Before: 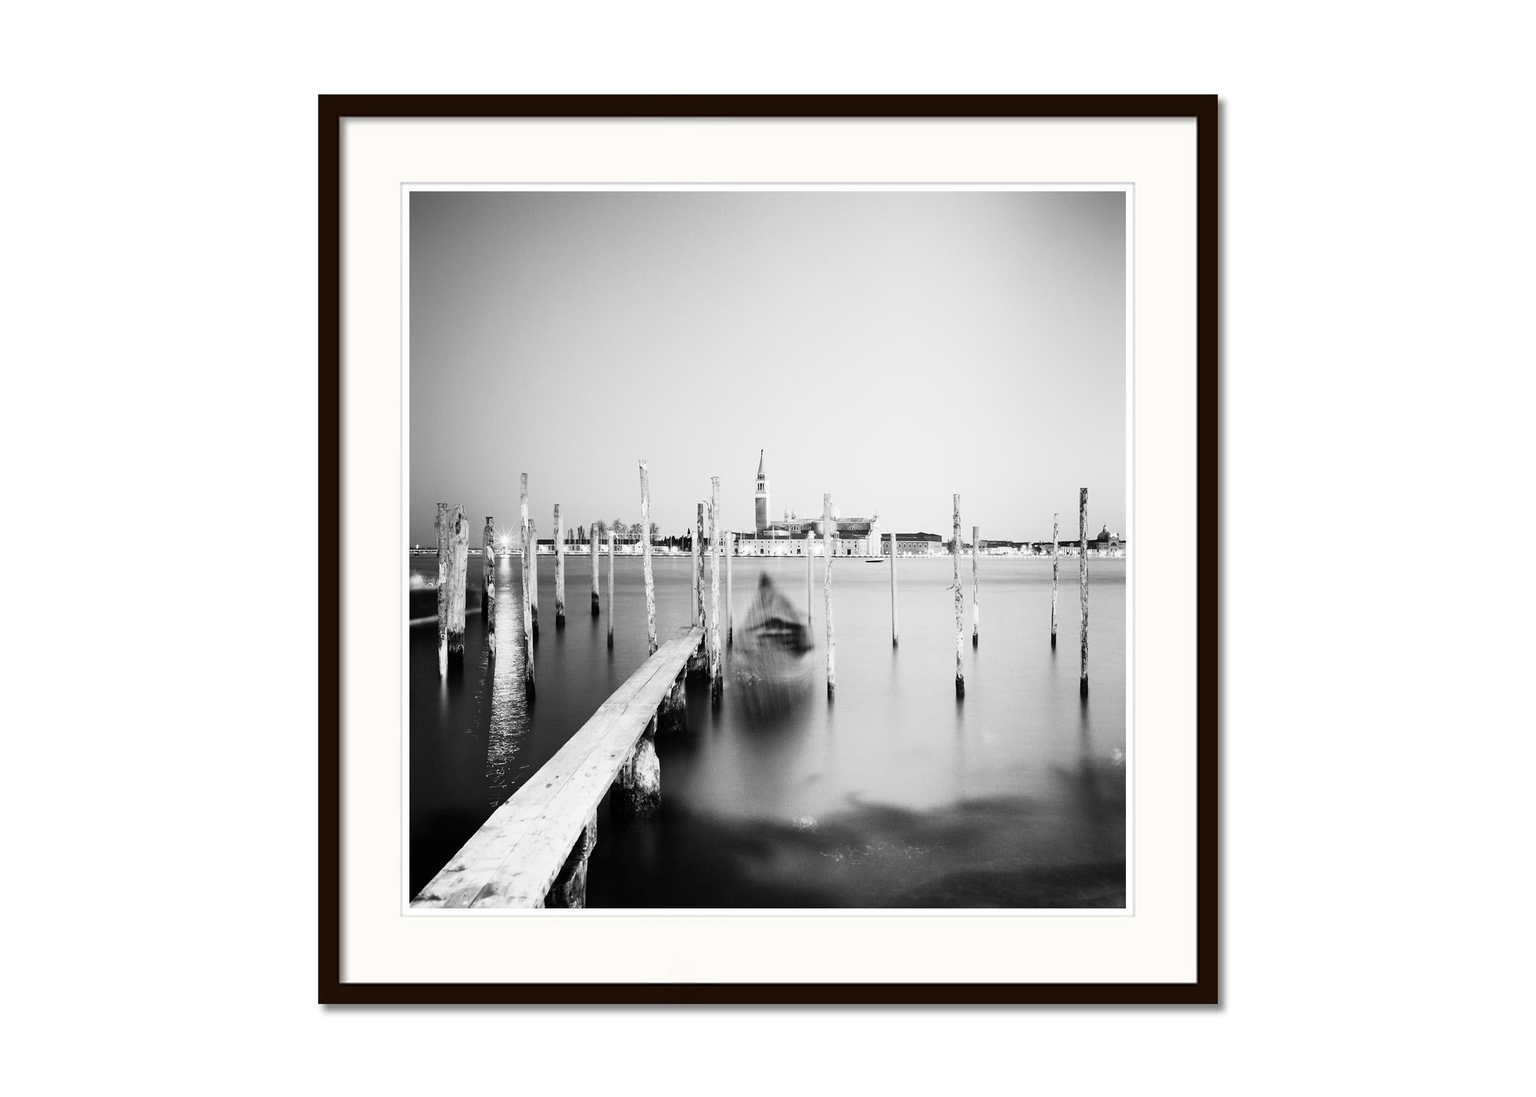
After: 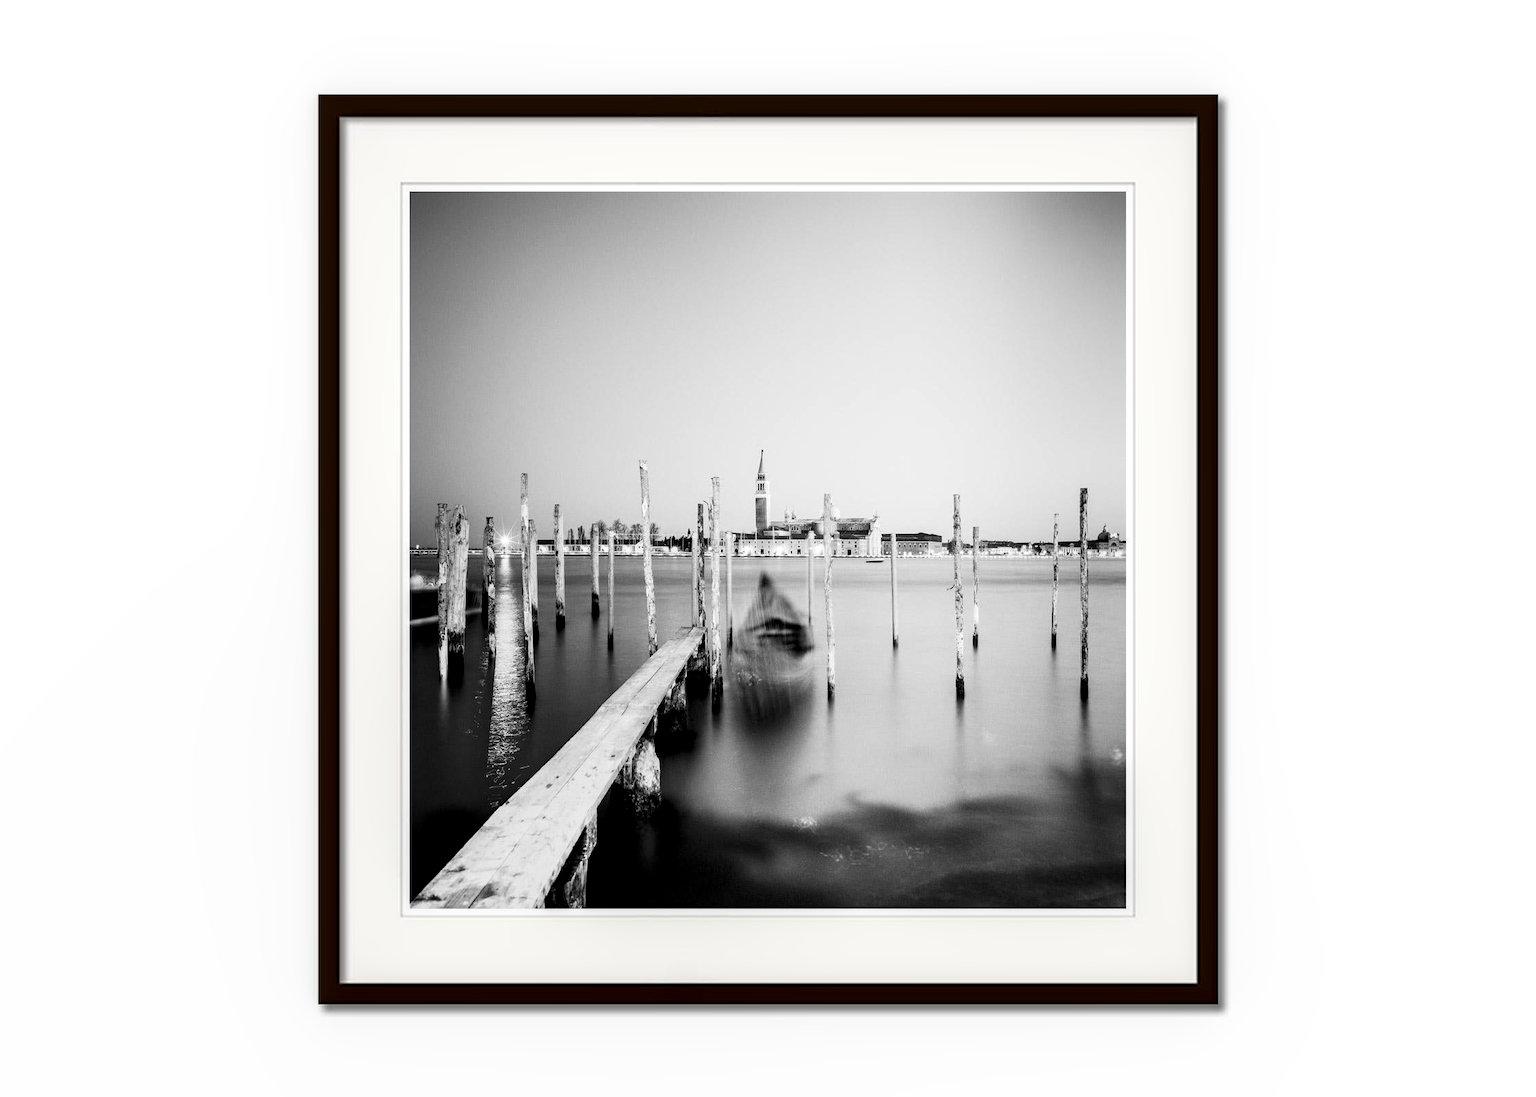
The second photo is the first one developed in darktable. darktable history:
local contrast: highlights 29%, shadows 77%, midtone range 0.748
